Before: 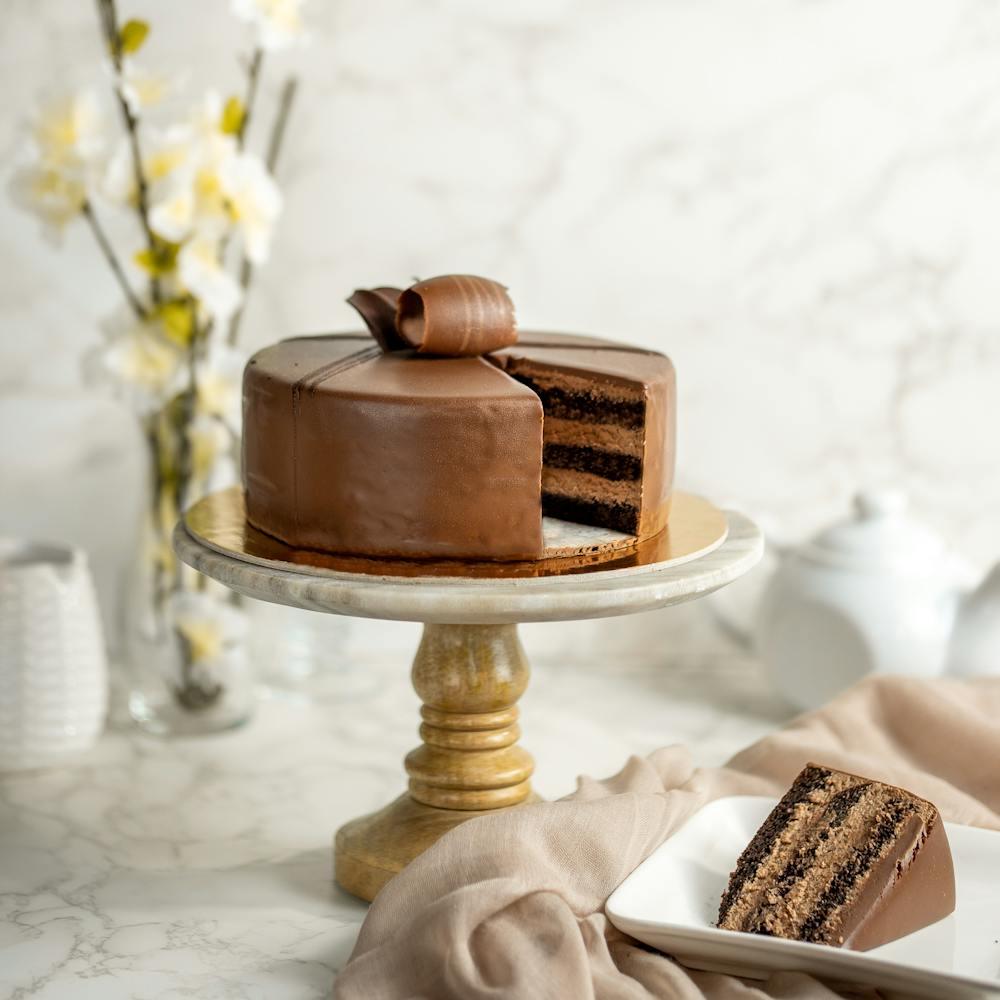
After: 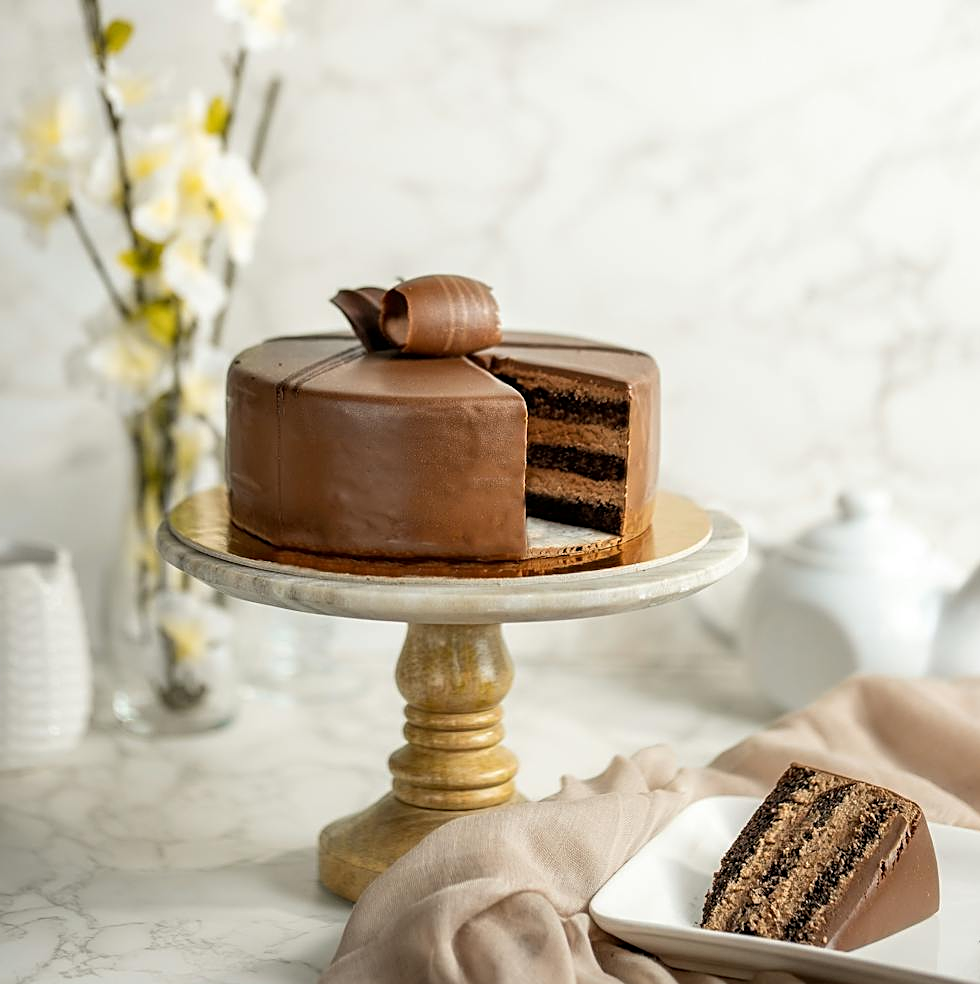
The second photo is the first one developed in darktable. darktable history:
crop: left 1.676%, right 0.266%, bottom 1.575%
sharpen: on, module defaults
